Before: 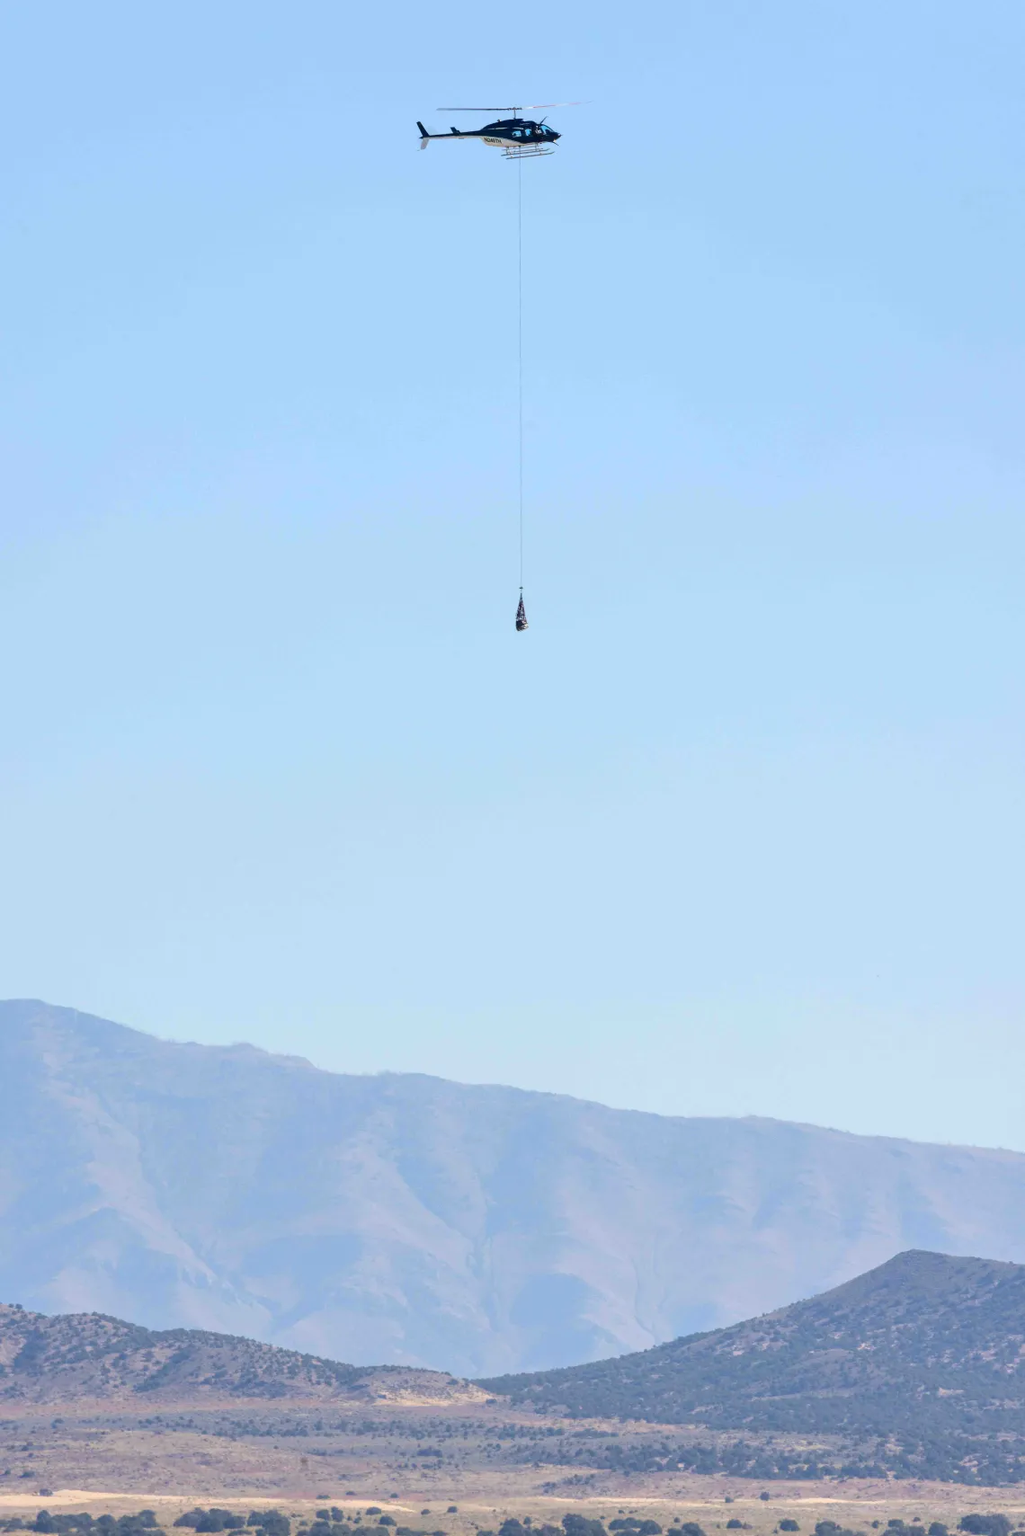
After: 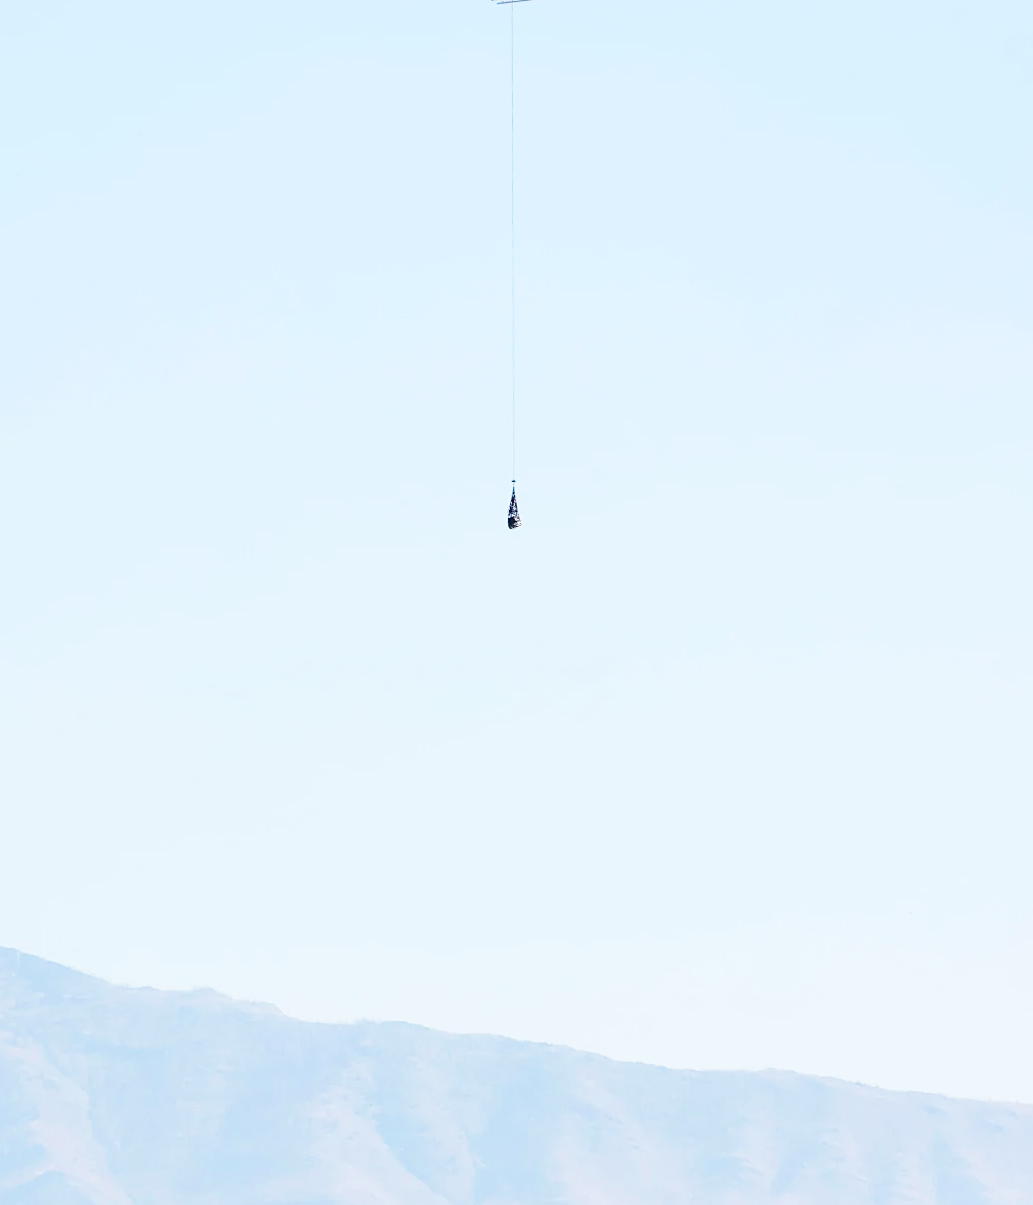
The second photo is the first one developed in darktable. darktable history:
crop: left 5.861%, top 10.178%, right 3.516%, bottom 19.268%
sharpen: on, module defaults
base curve: curves: ch0 [(0, 0) (0.028, 0.03) (0.121, 0.232) (0.46, 0.748) (0.859, 0.968) (1, 1)], exposure shift 0.01, preserve colors none
